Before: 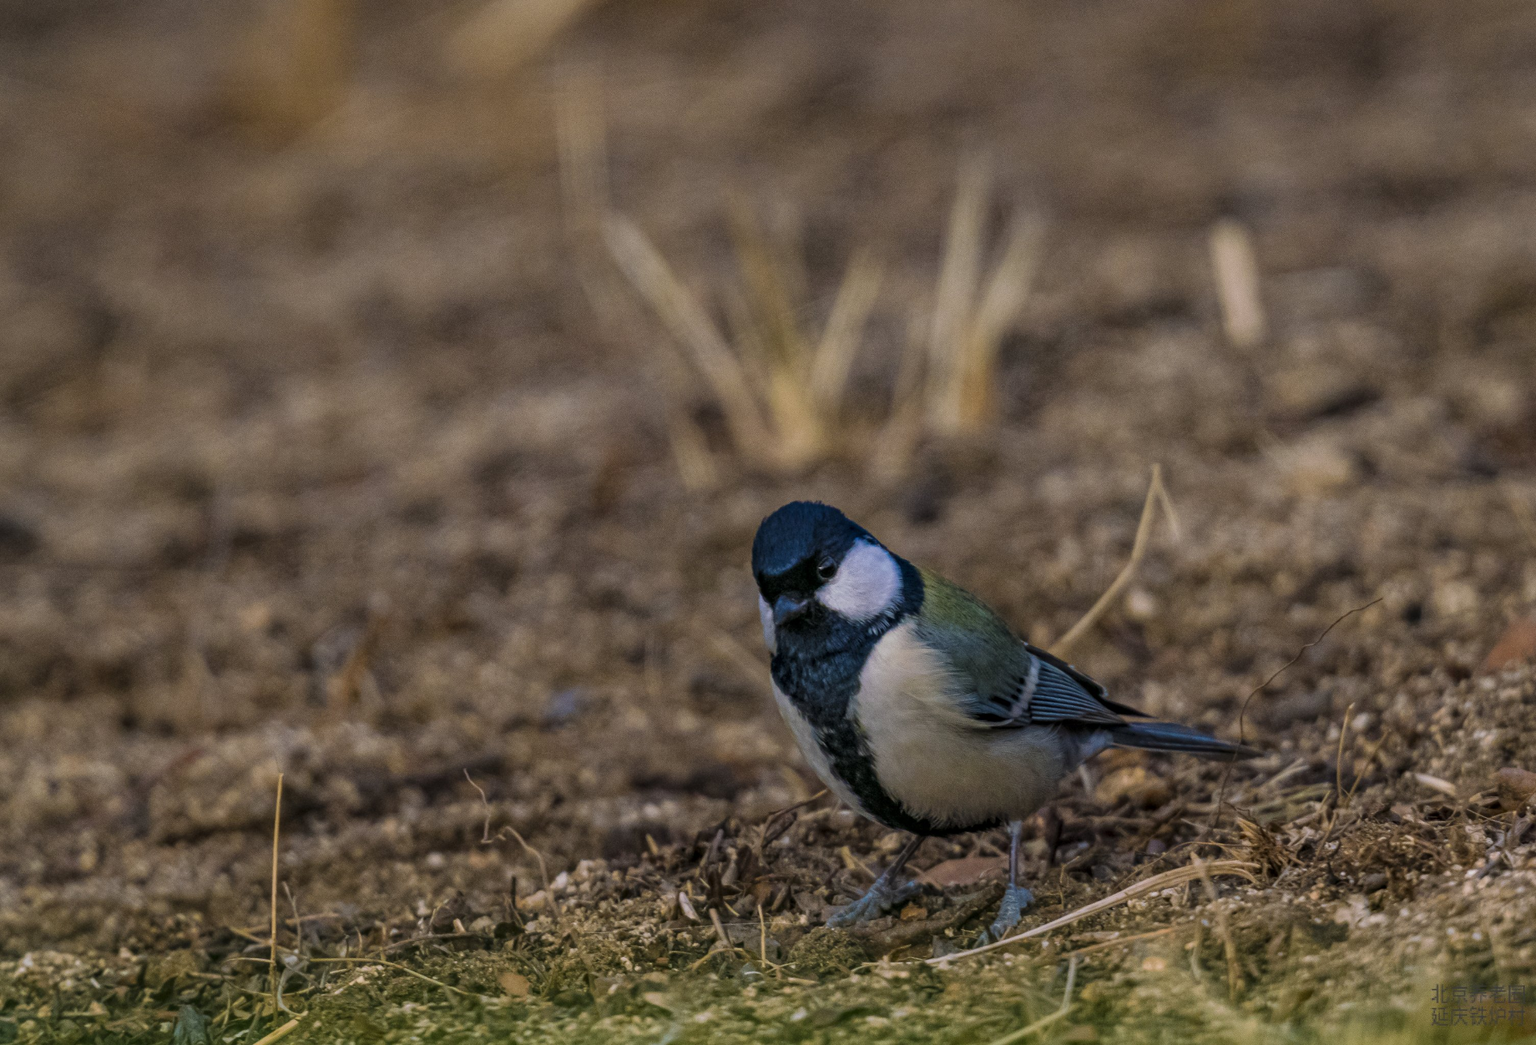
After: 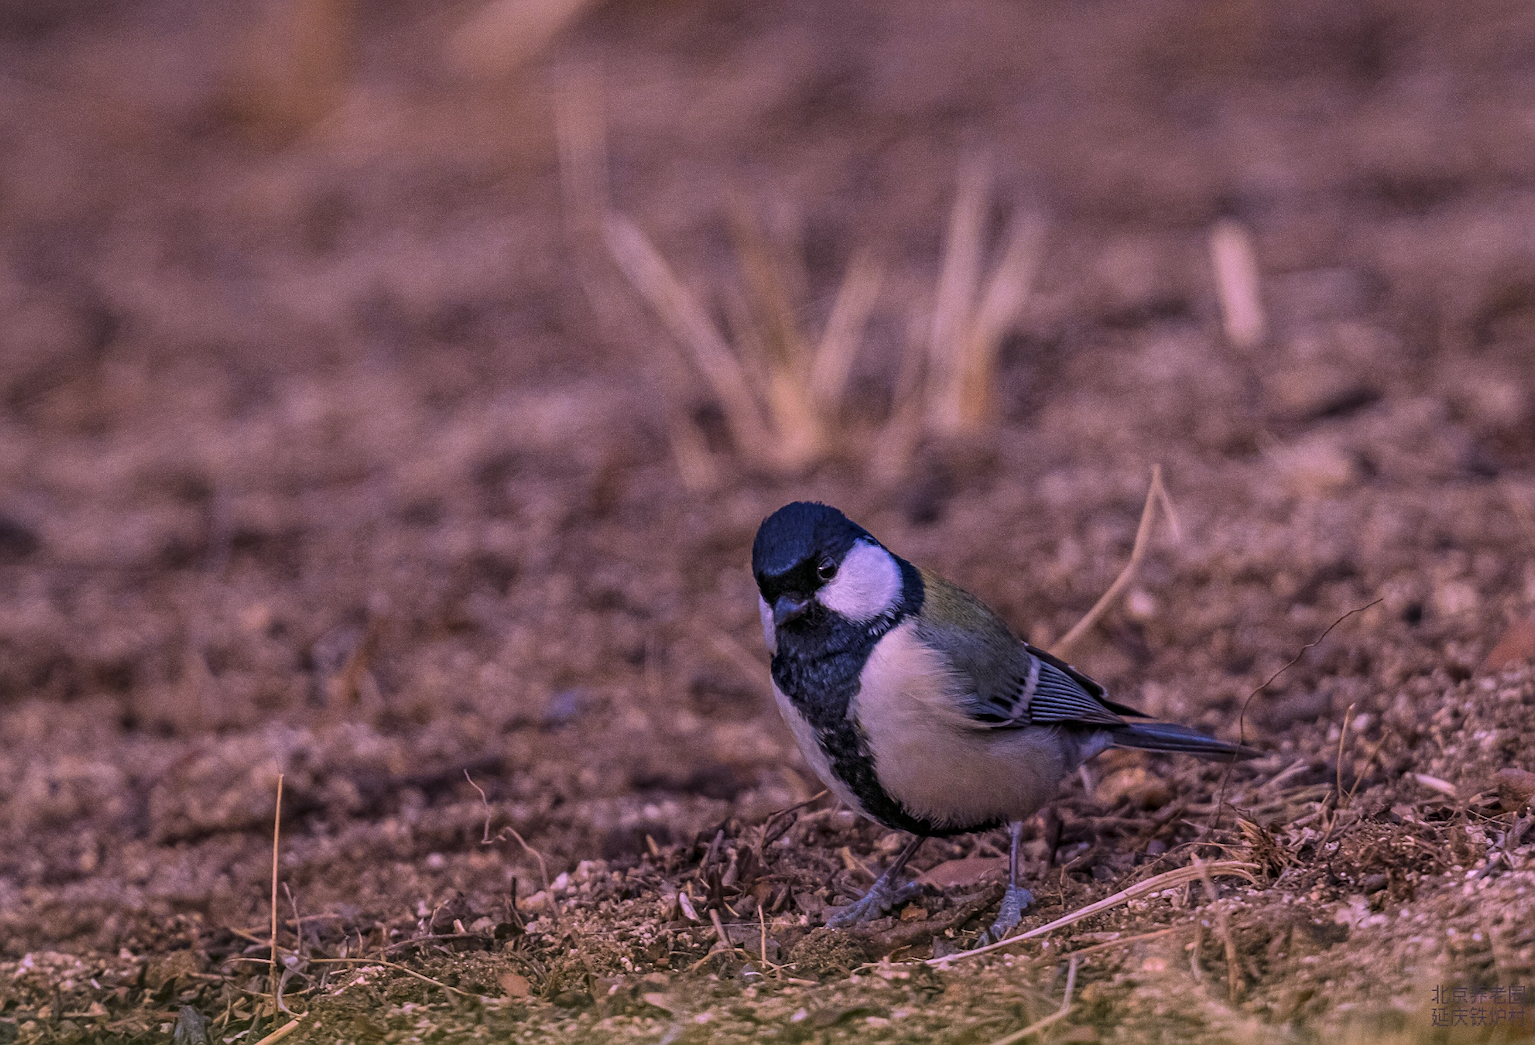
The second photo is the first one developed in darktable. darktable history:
color calibration: output R [1.107, -0.012, -0.003, 0], output B [0, 0, 1.308, 0], x 0.355, y 0.369, temperature 4700.53 K
sharpen: amount 0.733
